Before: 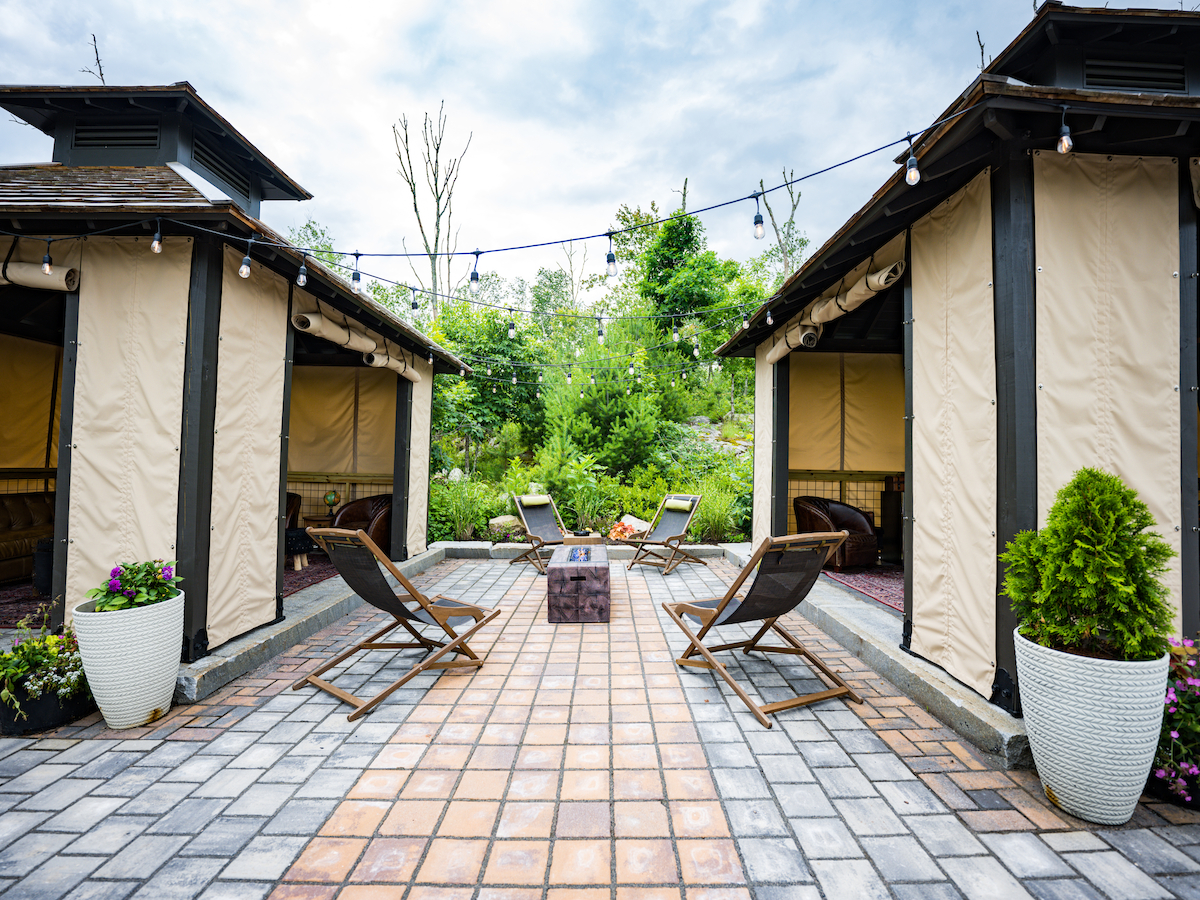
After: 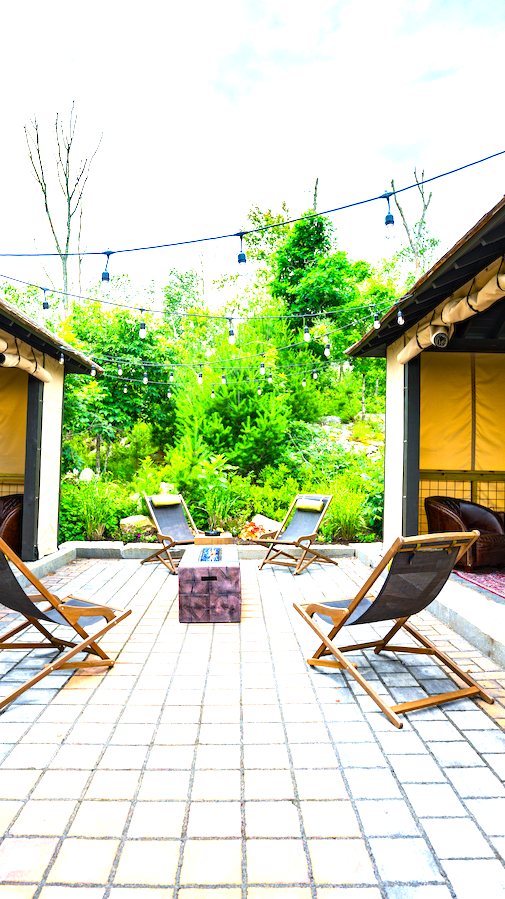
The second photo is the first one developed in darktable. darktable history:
contrast brightness saturation: saturation 0.514
crop: left 30.822%, right 27.047%
exposure: black level correction 0, exposure 1.001 EV, compensate highlight preservation false
